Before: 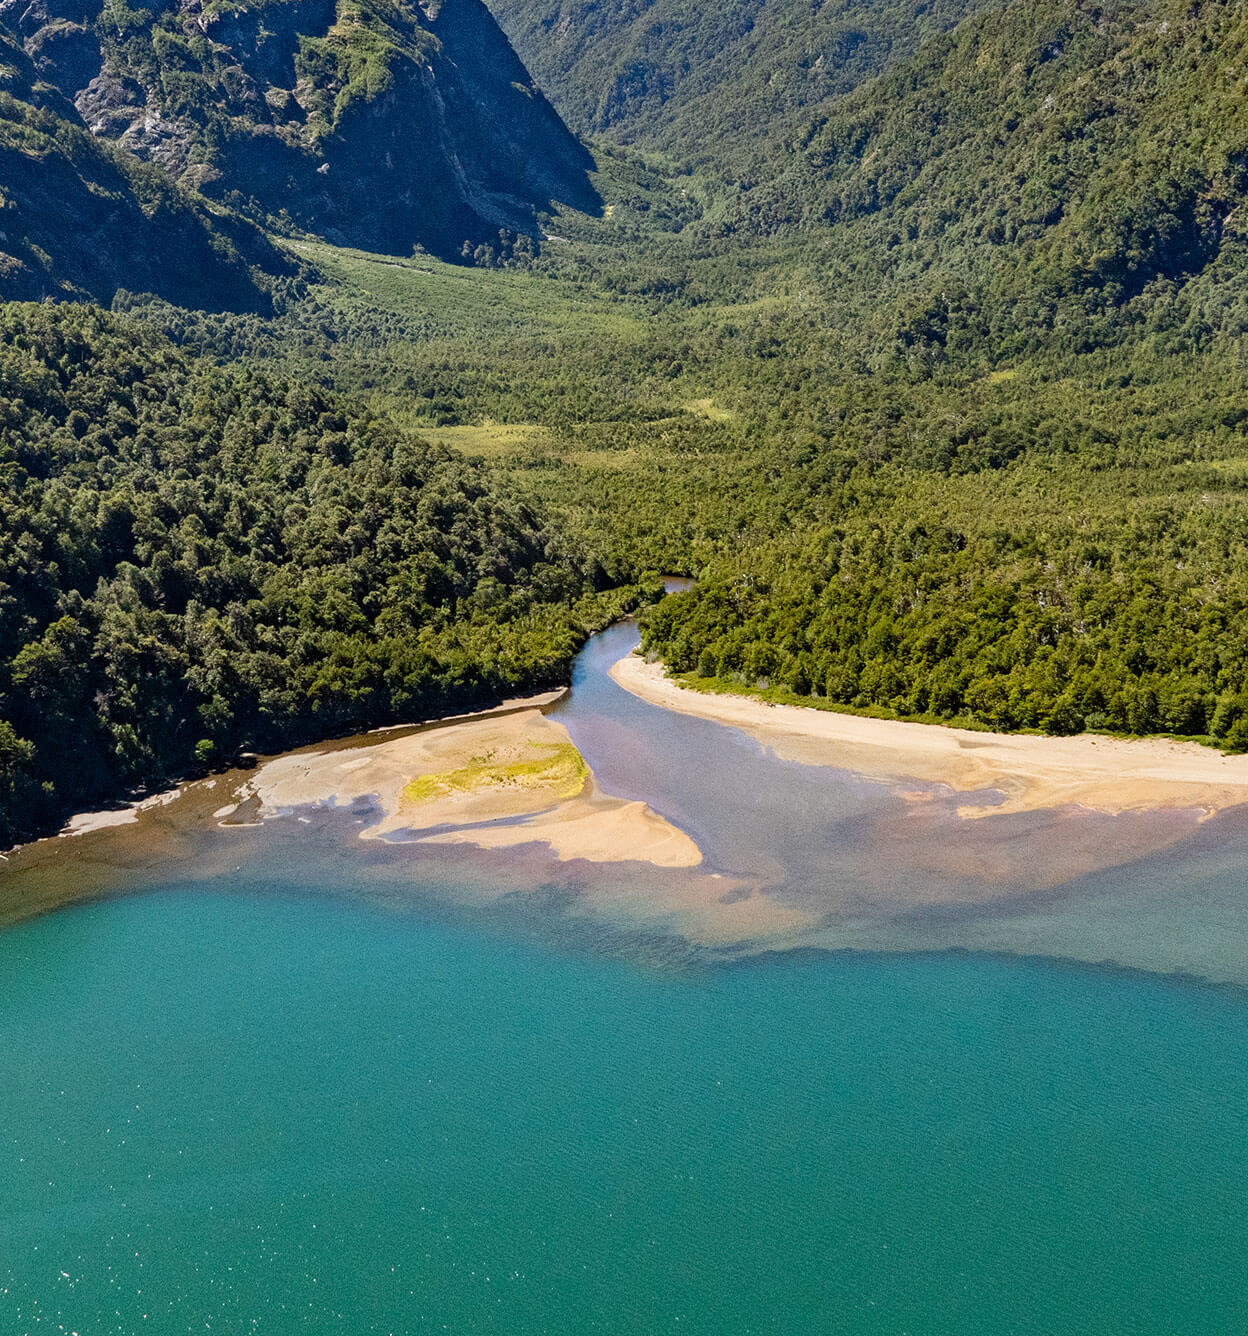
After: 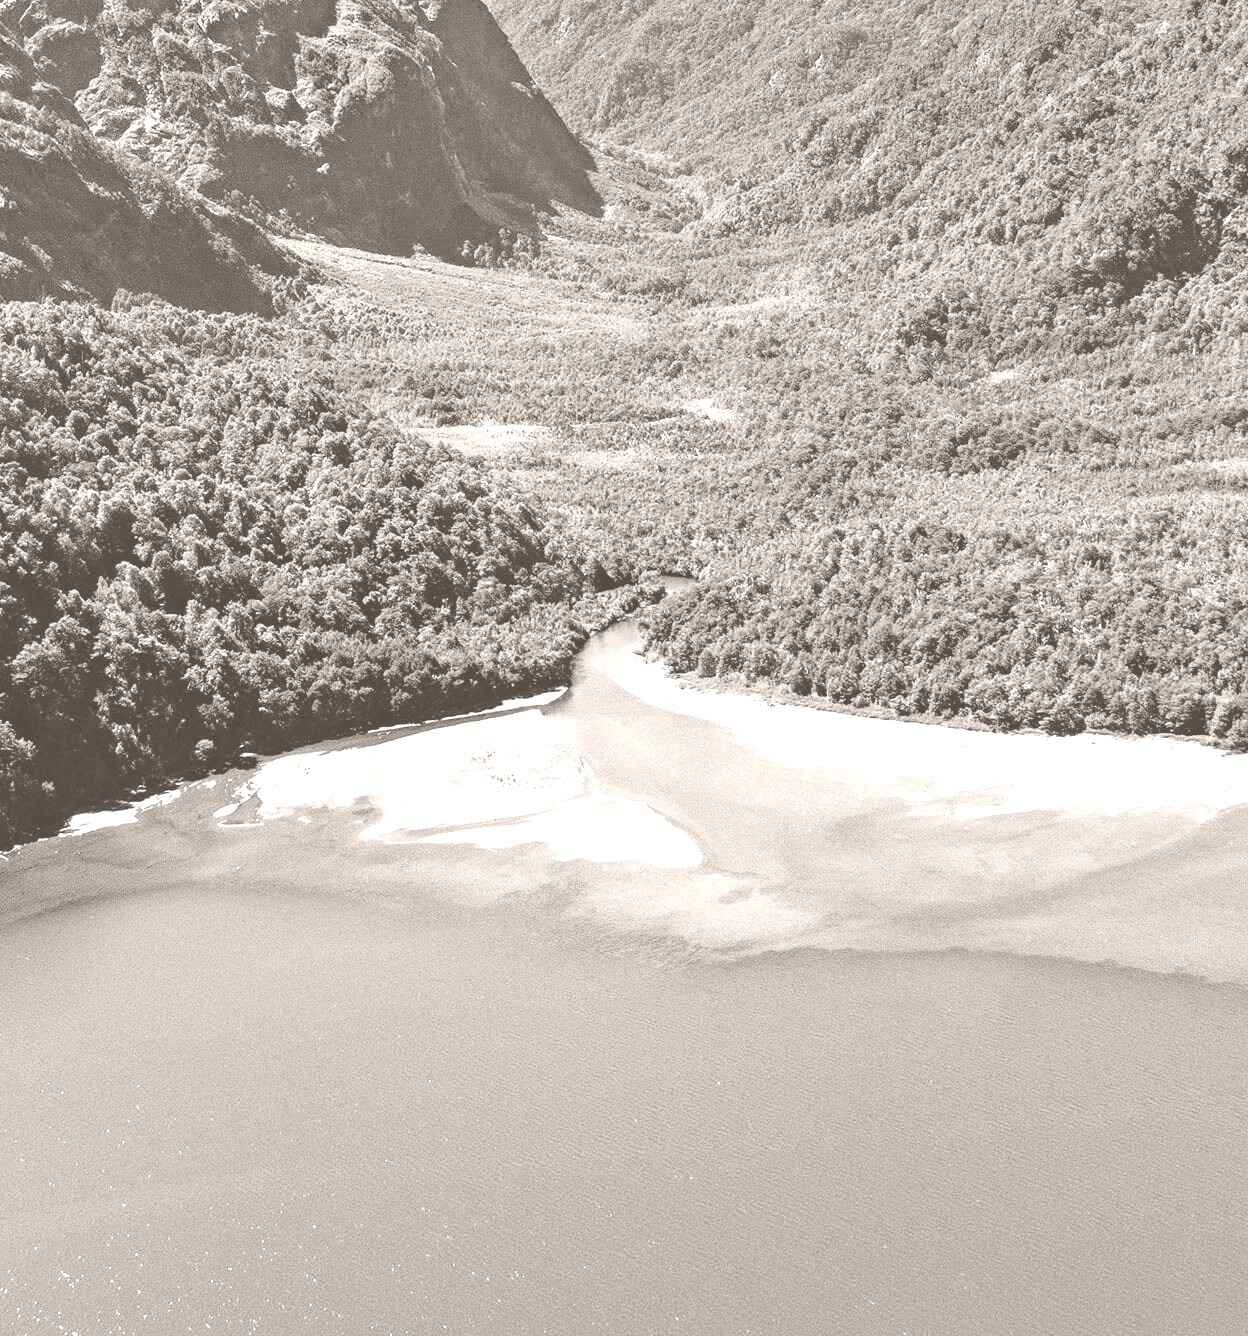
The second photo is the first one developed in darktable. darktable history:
colorize: hue 34.49°, saturation 35.33%, source mix 100%, lightness 55%, version 1
white balance: red 0.984, blue 1.059
